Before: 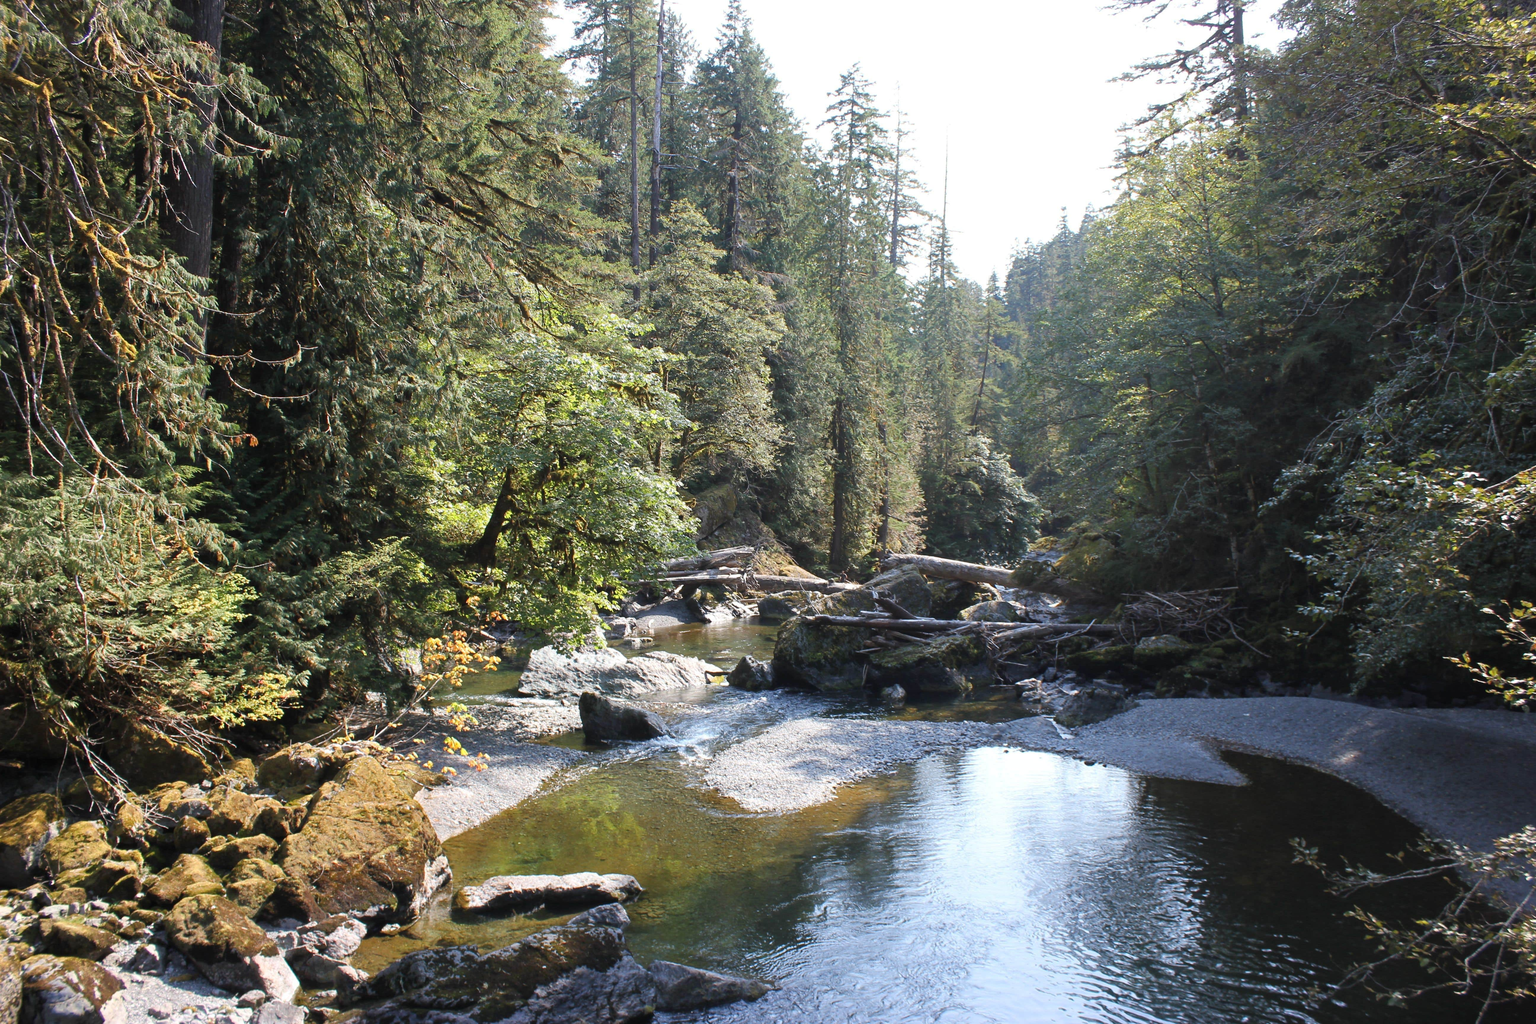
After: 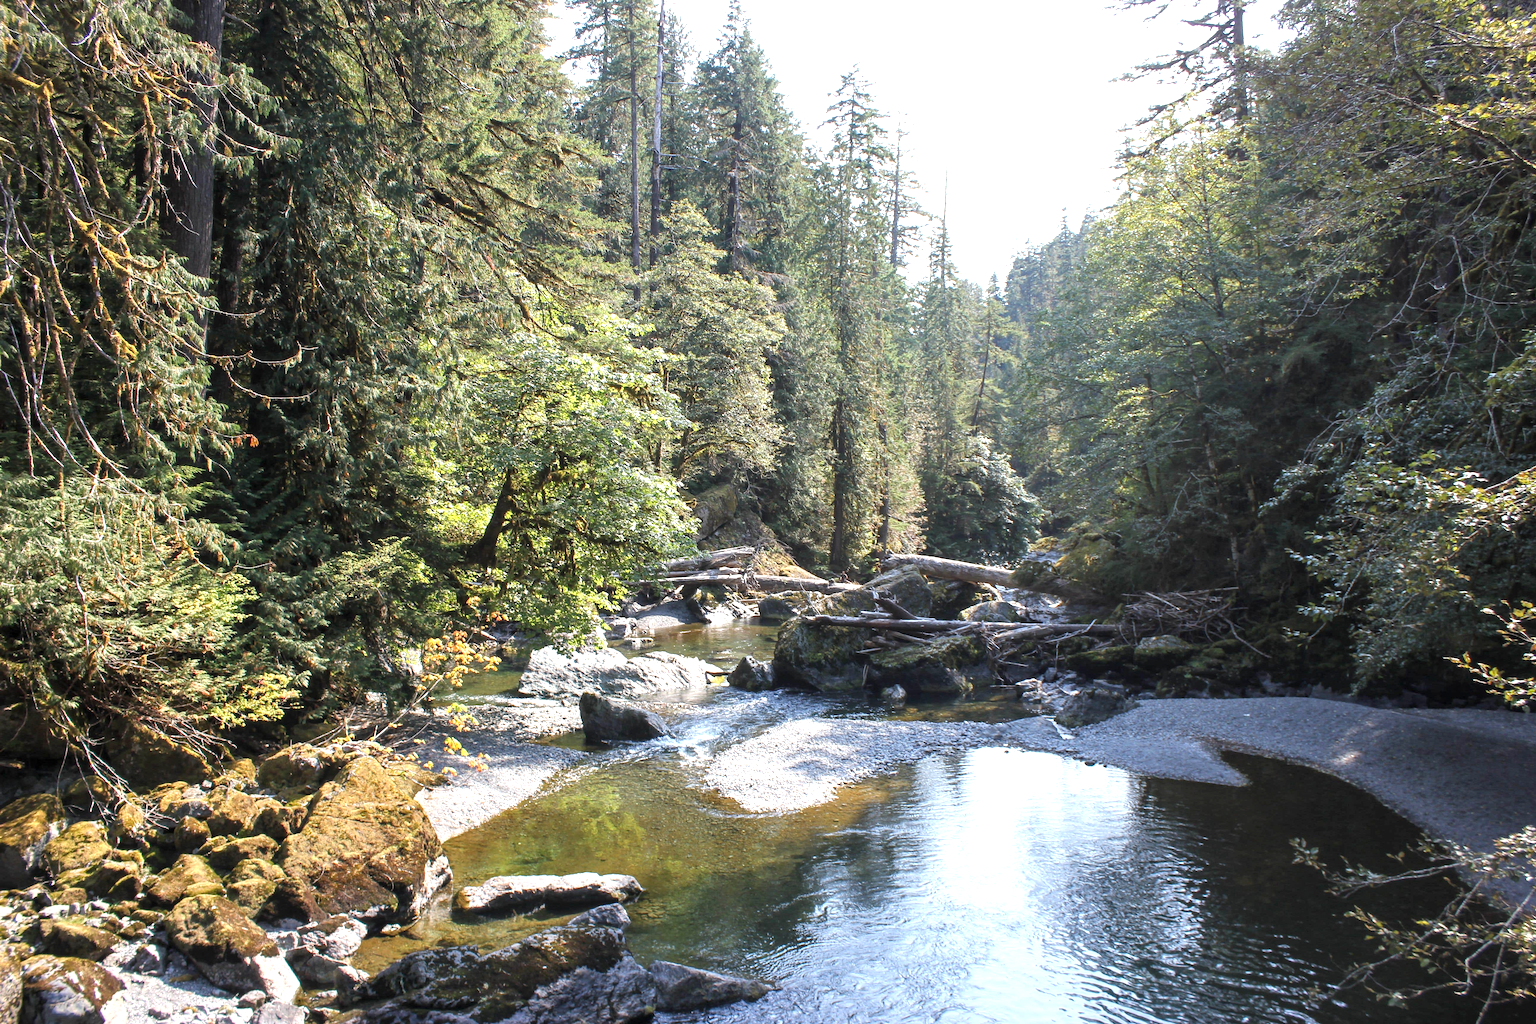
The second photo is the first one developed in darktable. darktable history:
local contrast: on, module defaults
exposure: black level correction 0.001, exposure 0.498 EV, compensate exposure bias true, compensate highlight preservation false
